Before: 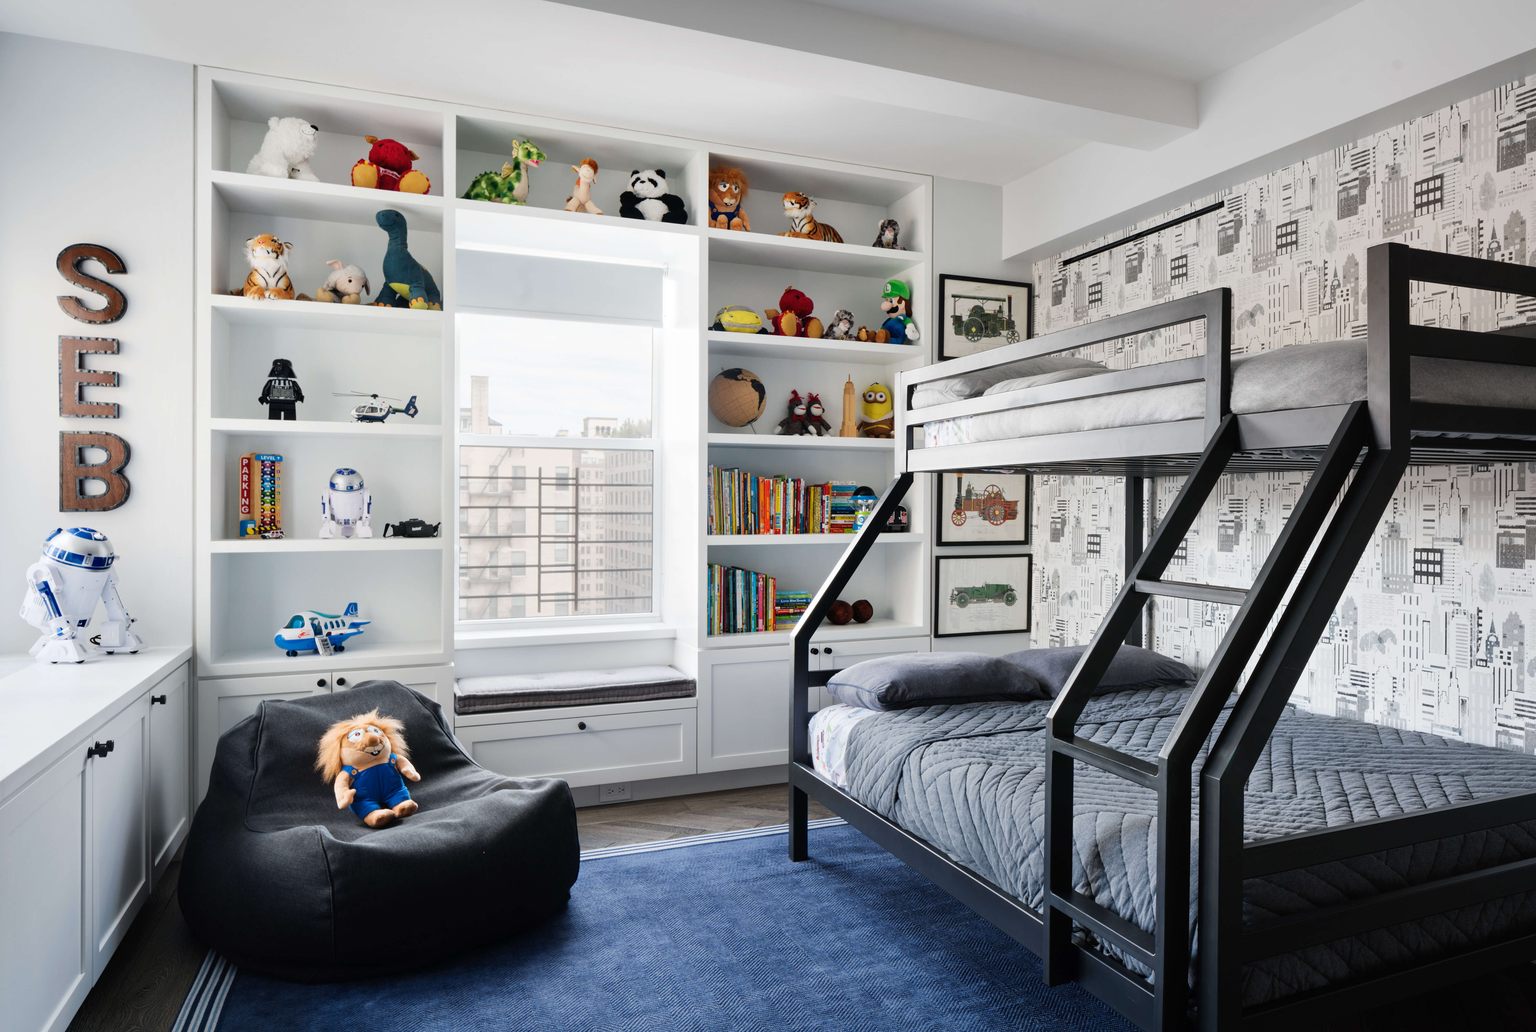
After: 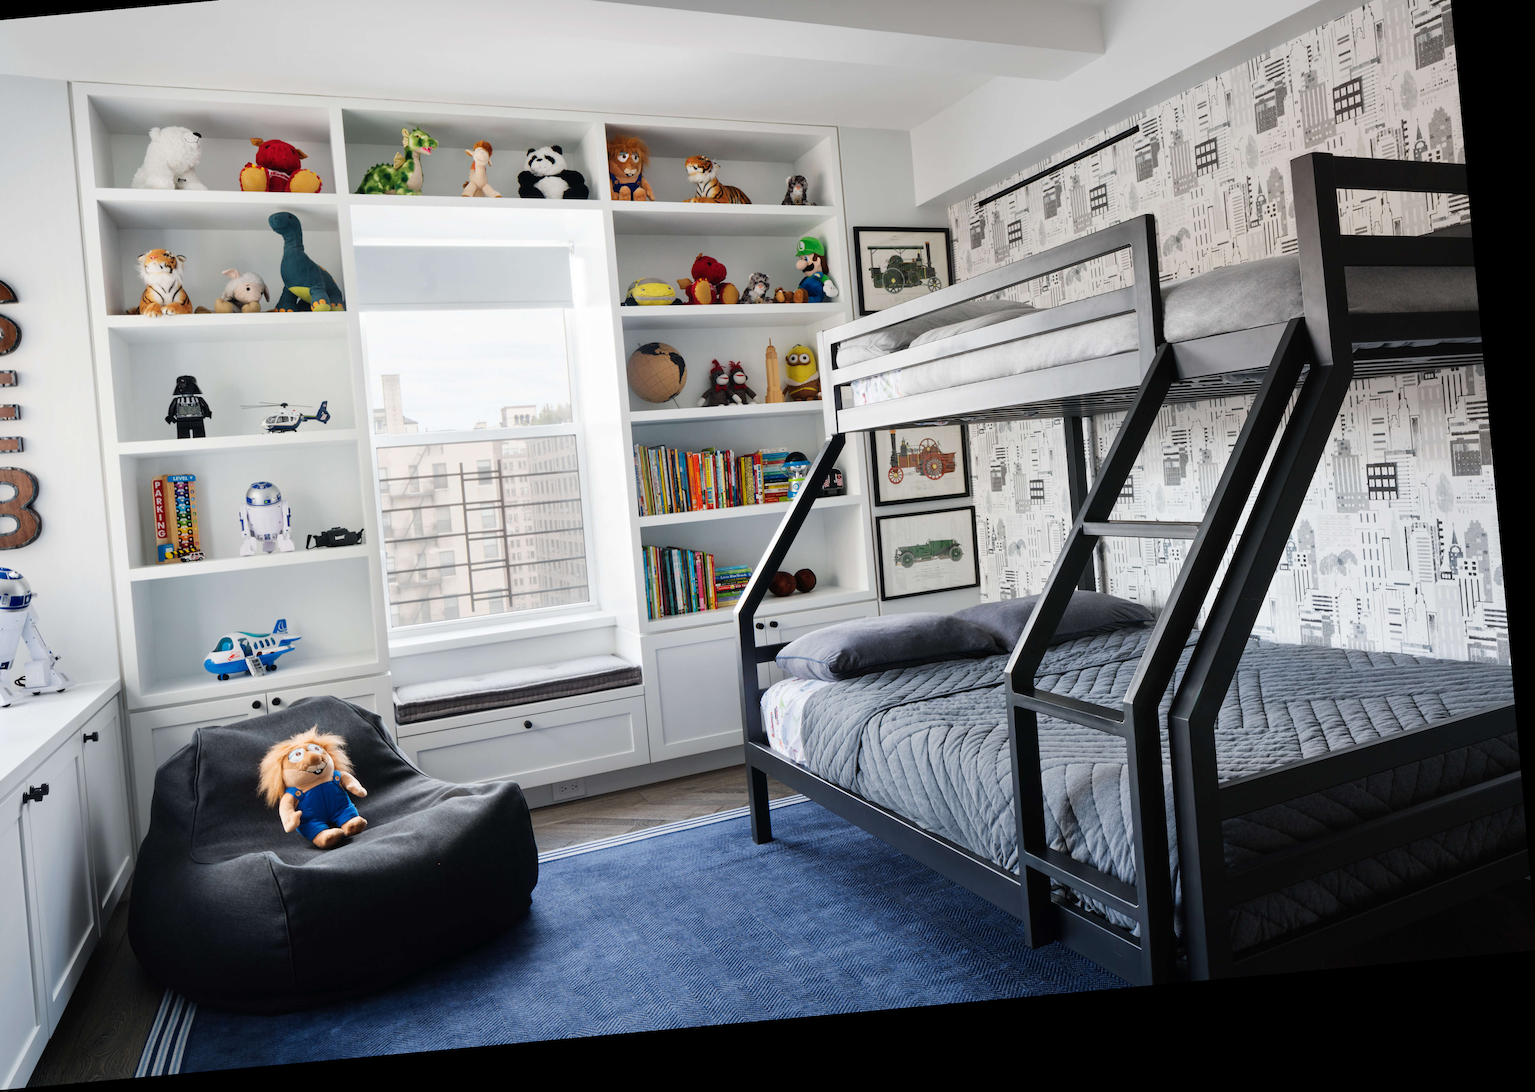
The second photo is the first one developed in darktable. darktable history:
crop and rotate: left 8.262%, top 9.226%
rotate and perspective: rotation -5.2°, automatic cropping off
